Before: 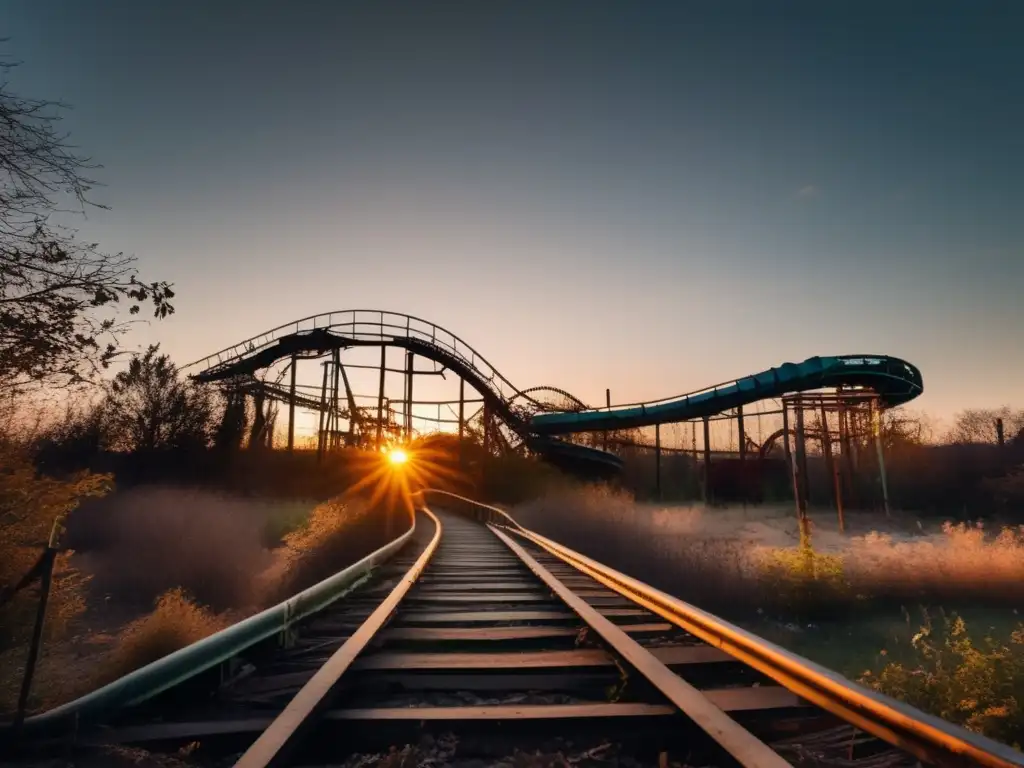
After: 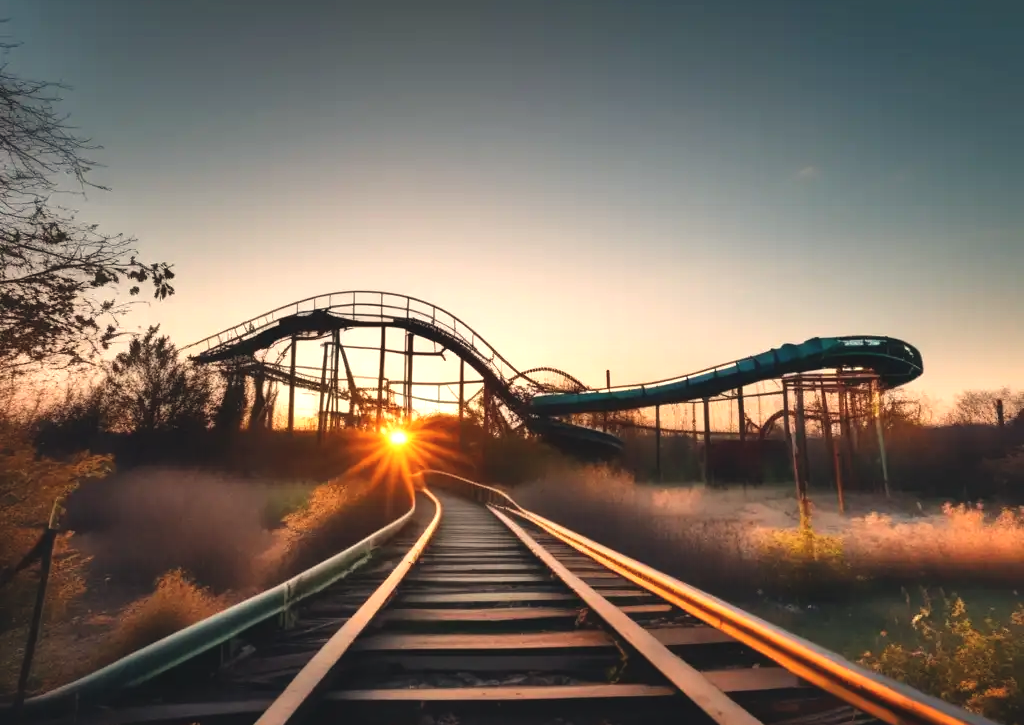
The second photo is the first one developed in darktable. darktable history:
crop and rotate: top 2.479%, bottom 3.018%
white balance: red 1.045, blue 0.932
exposure: black level correction -0.005, exposure 0.622 EV, compensate highlight preservation false
